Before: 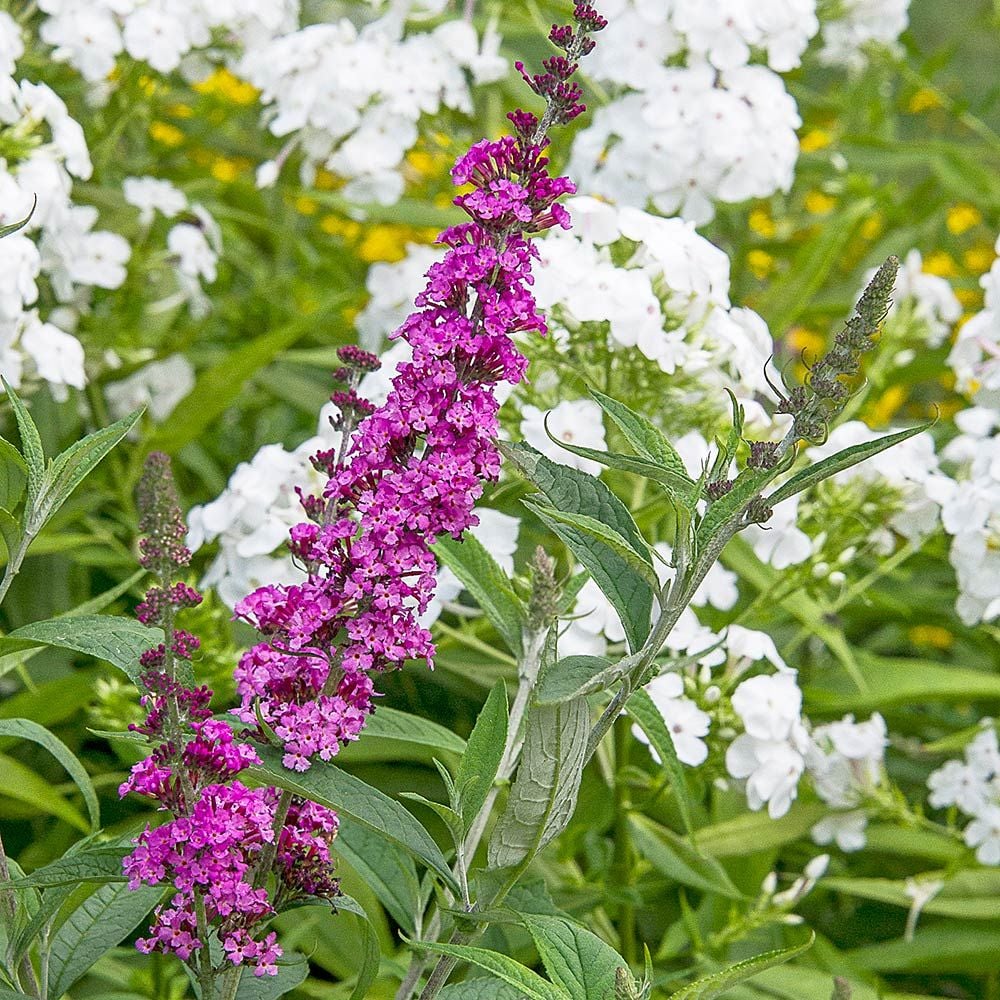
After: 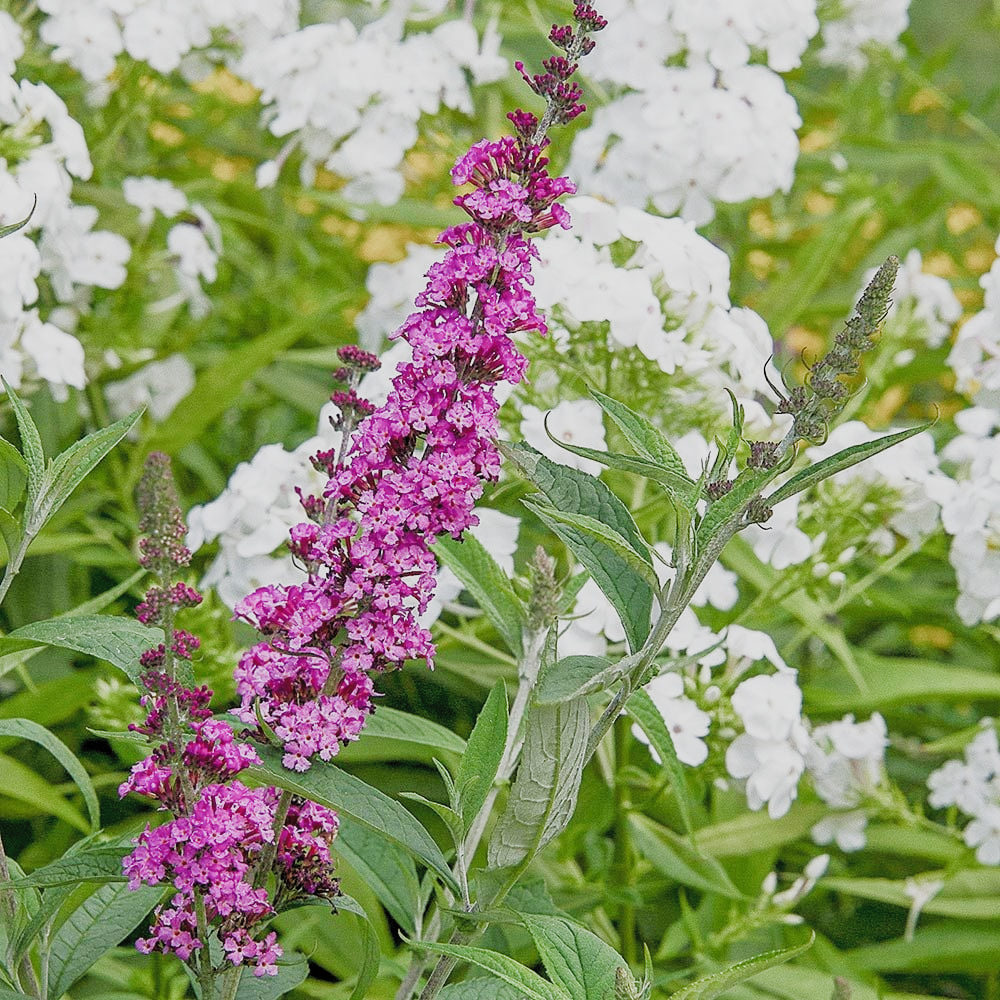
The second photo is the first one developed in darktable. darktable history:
filmic rgb: black relative exposure -7.65 EV, white relative exposure 4.56 EV, hardness 3.61, preserve chrominance RGB euclidean norm (legacy), color science v4 (2020)
contrast brightness saturation: contrast 0.026, brightness 0.064, saturation 0.134
